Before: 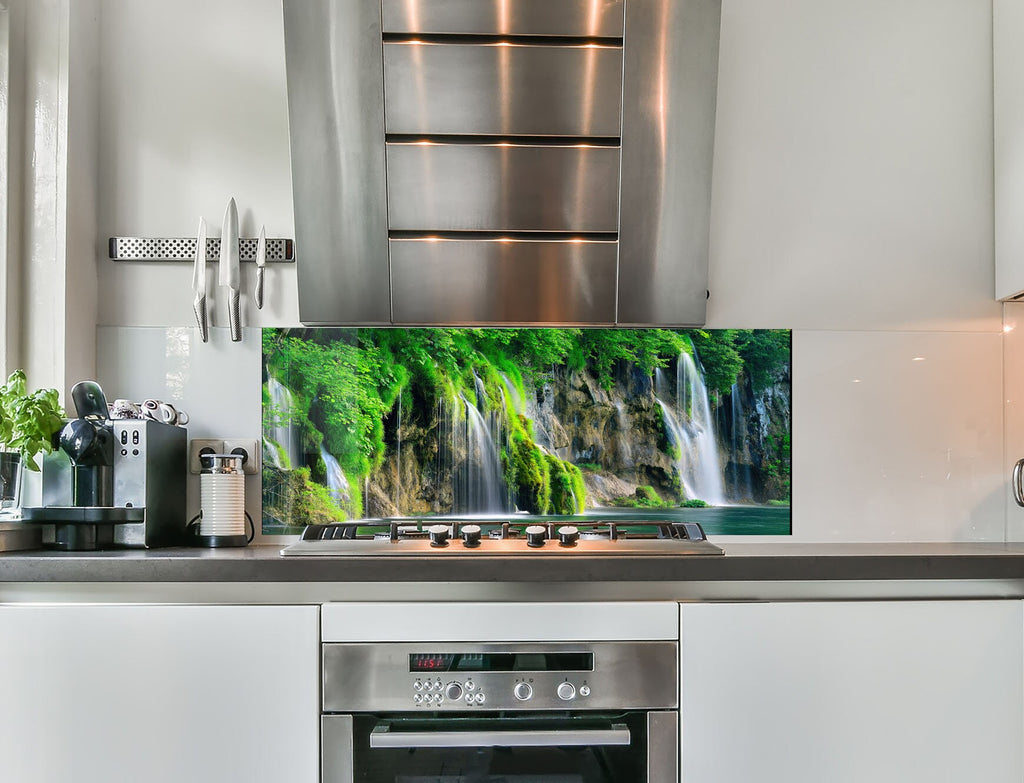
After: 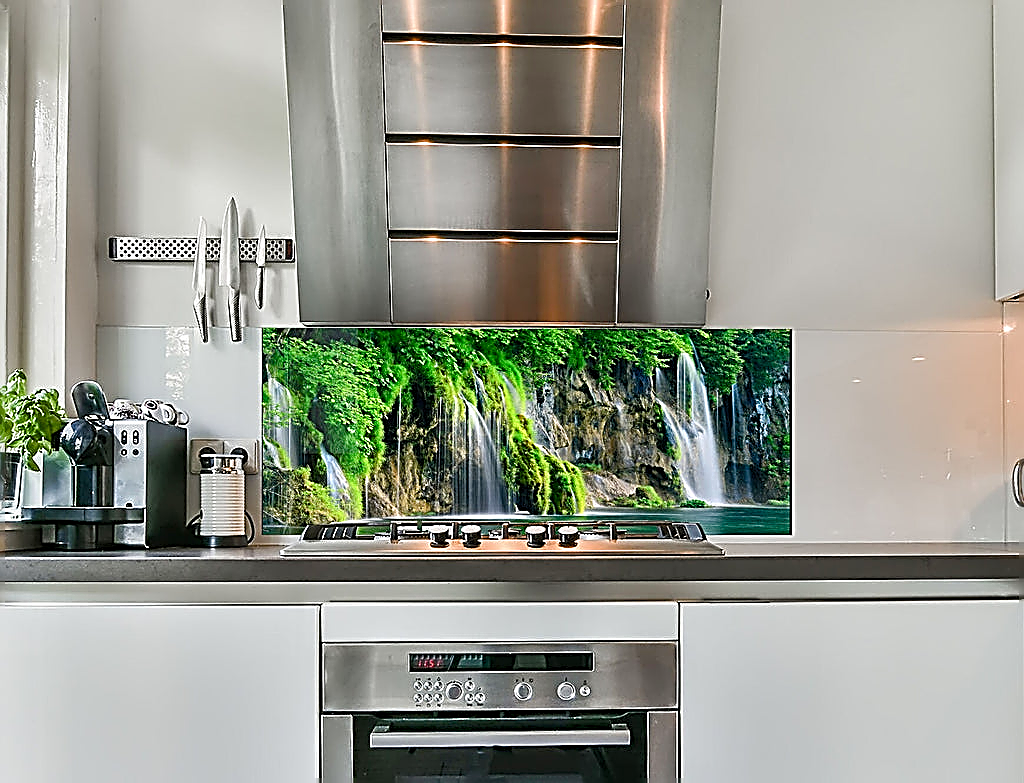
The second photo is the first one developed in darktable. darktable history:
sharpen: amount 2
color balance rgb: perceptual saturation grading › global saturation 20%, perceptual saturation grading › highlights -25%, perceptual saturation grading › shadows 25%
